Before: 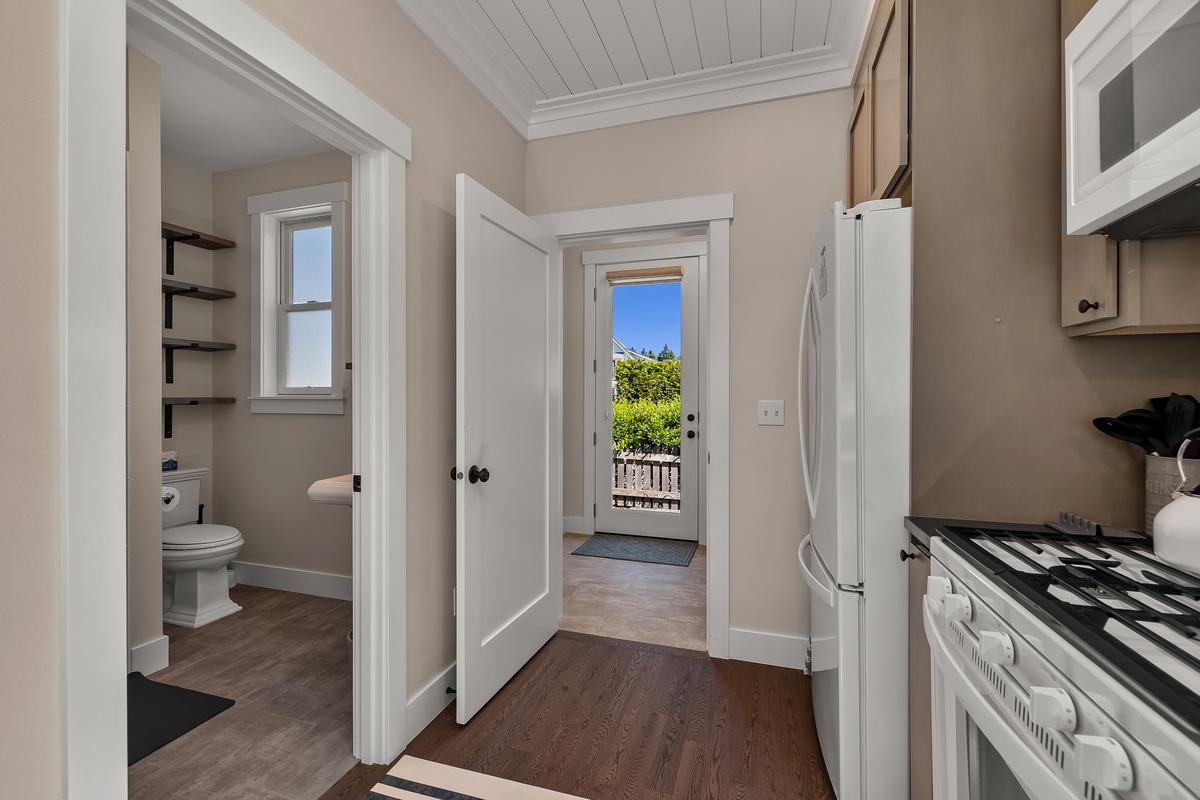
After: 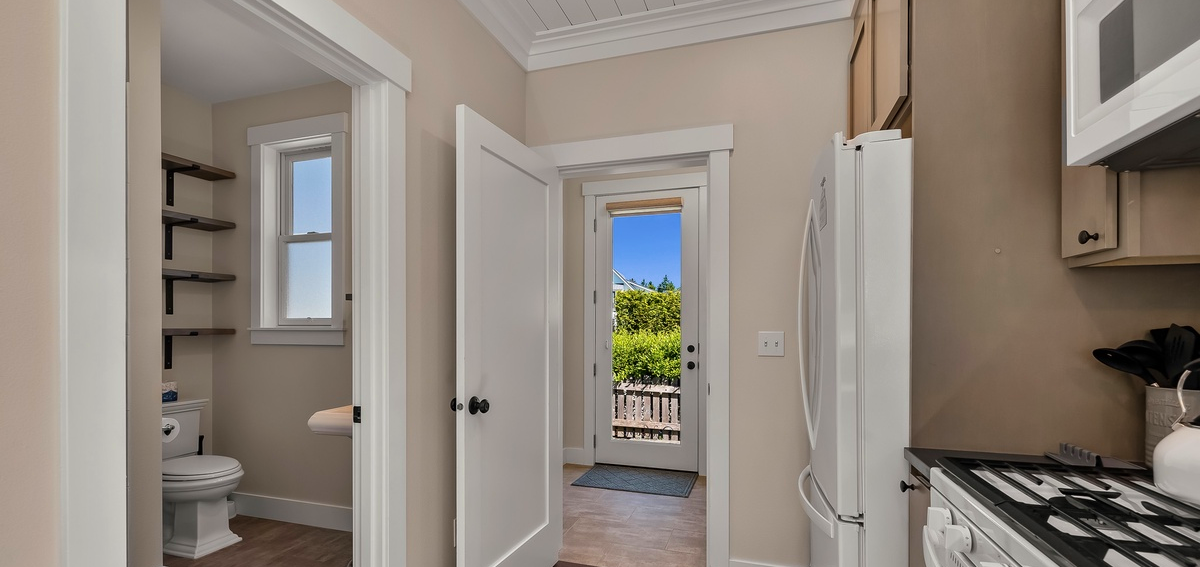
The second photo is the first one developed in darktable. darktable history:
crop and rotate: top 8.725%, bottom 20.356%
velvia: on, module defaults
